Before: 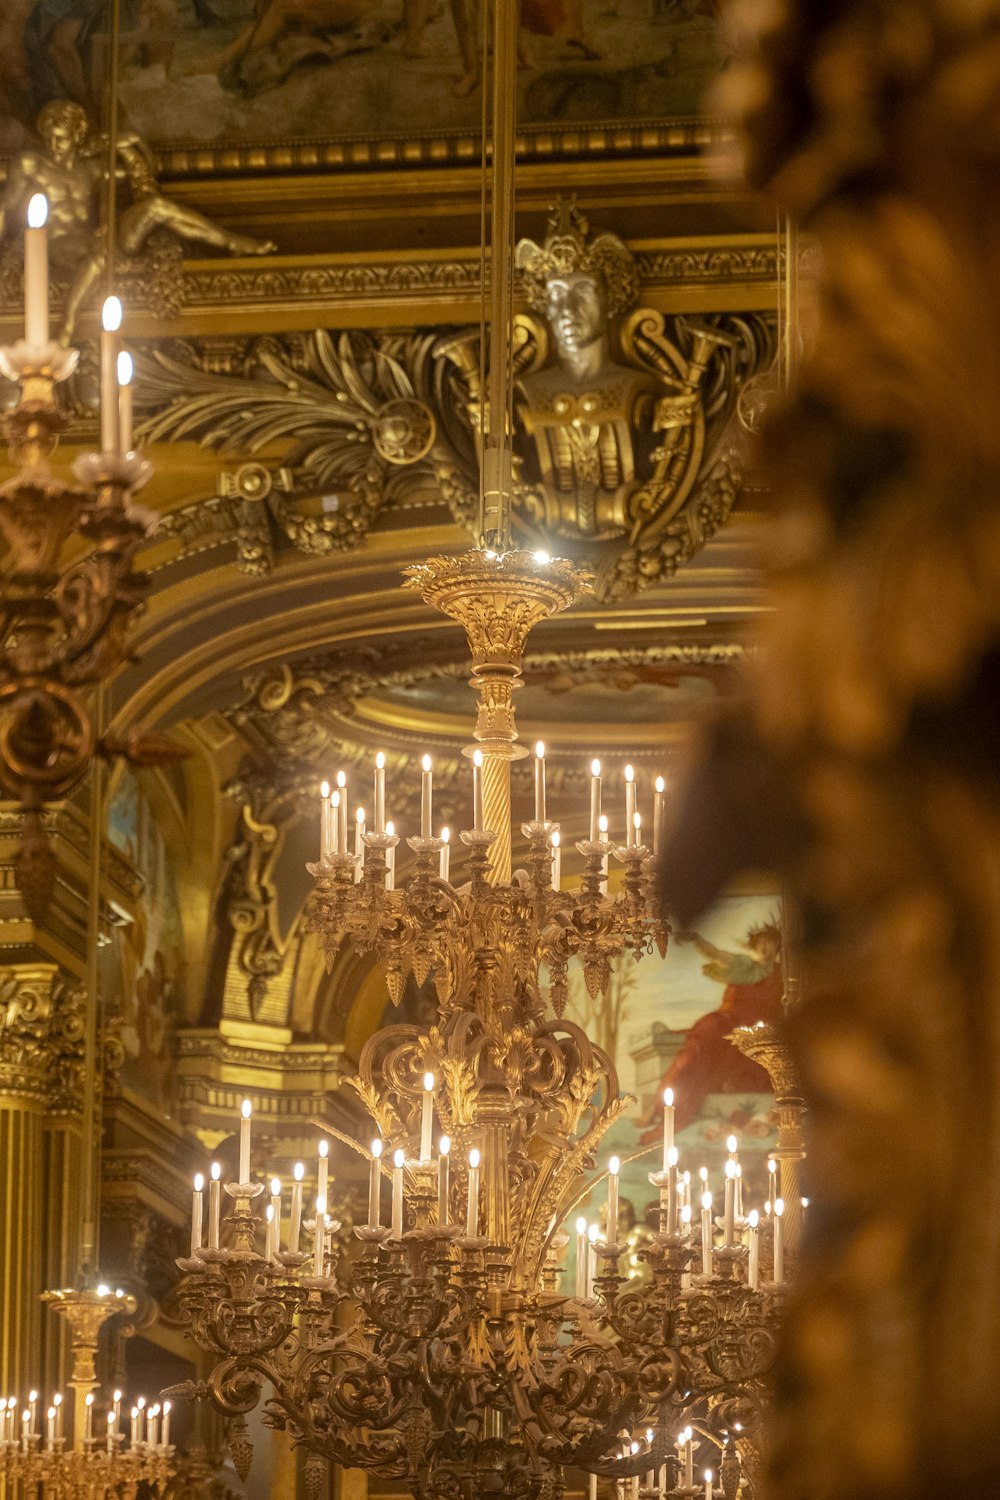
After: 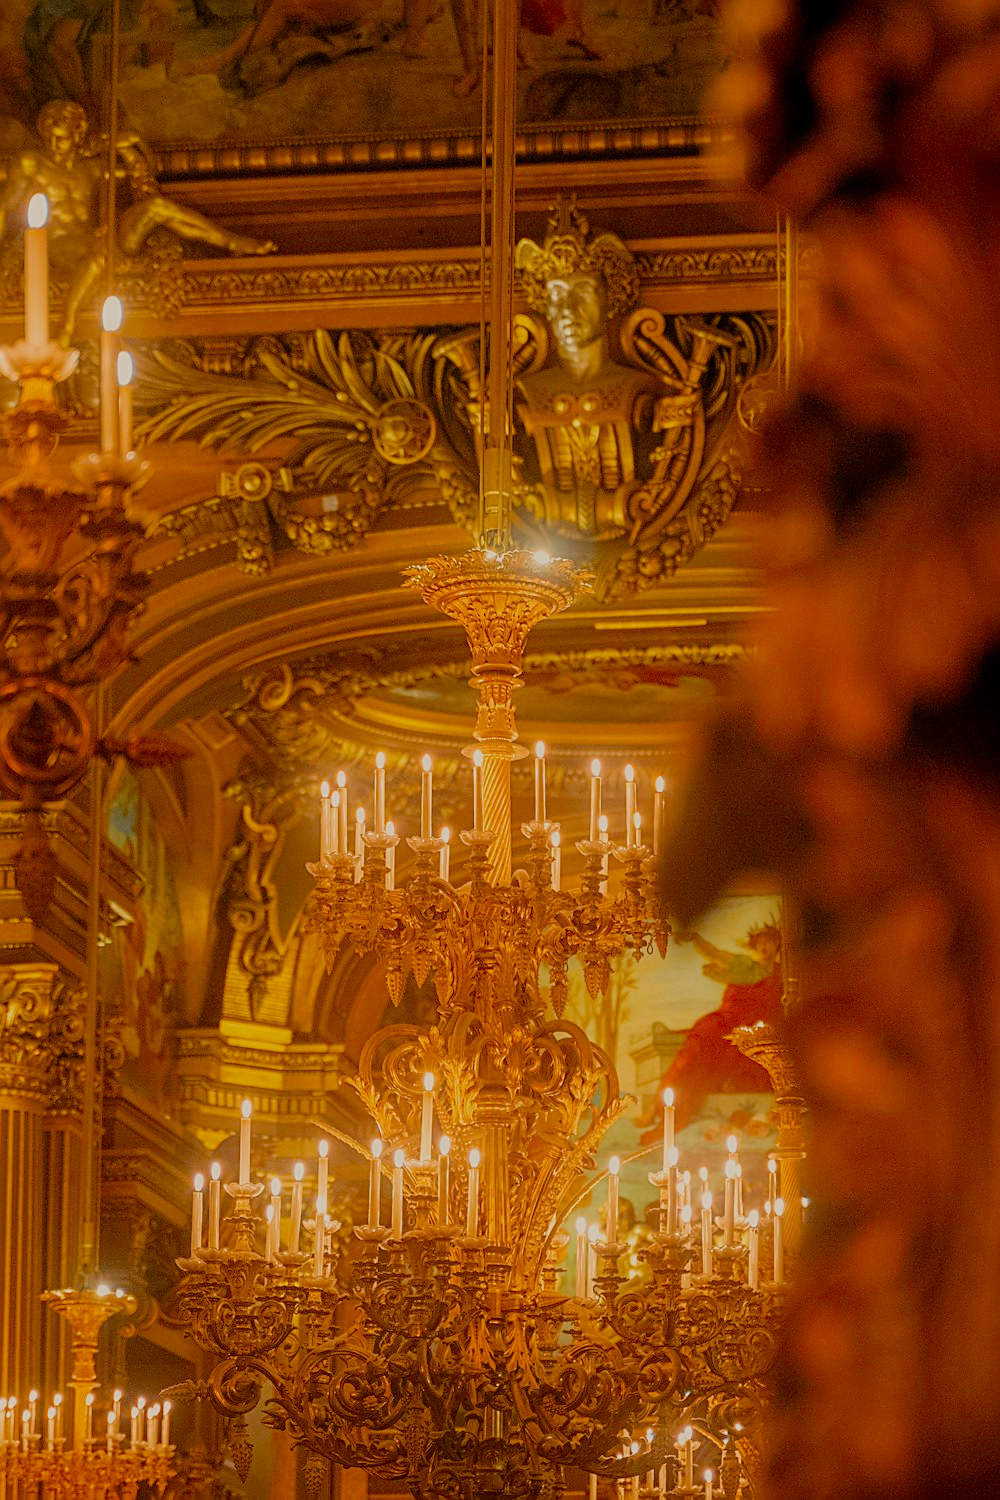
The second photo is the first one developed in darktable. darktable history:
filmic rgb: black relative exposure -8.79 EV, white relative exposure 4.98 EV, threshold 6 EV, target black luminance 0%, hardness 3.77, latitude 66.34%, contrast 0.822, highlights saturation mix 10%, shadows ↔ highlights balance 20%, add noise in highlights 0.1, color science v4 (2020), iterations of high-quality reconstruction 0, type of noise poissonian, enable highlight reconstruction true
contrast equalizer: y [[0.5, 0.488, 0.462, 0.461, 0.491, 0.5], [0.5 ×6], [0.5 ×6], [0 ×6], [0 ×6]]
sharpen: on, module defaults
white balance: red 1.045, blue 0.932
